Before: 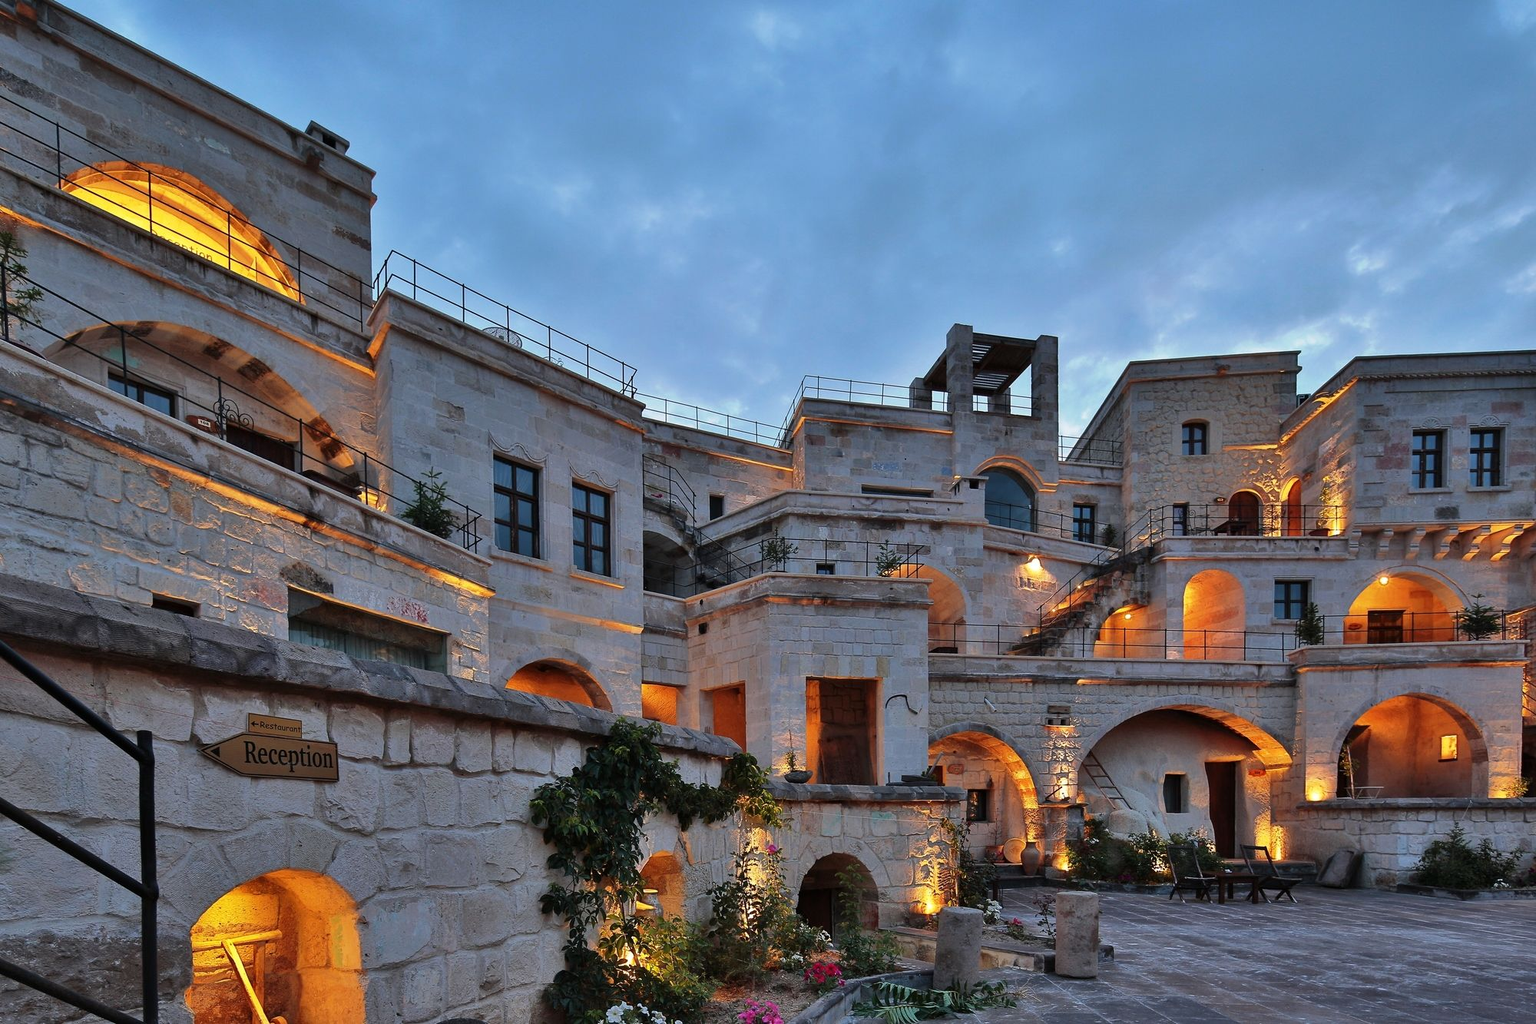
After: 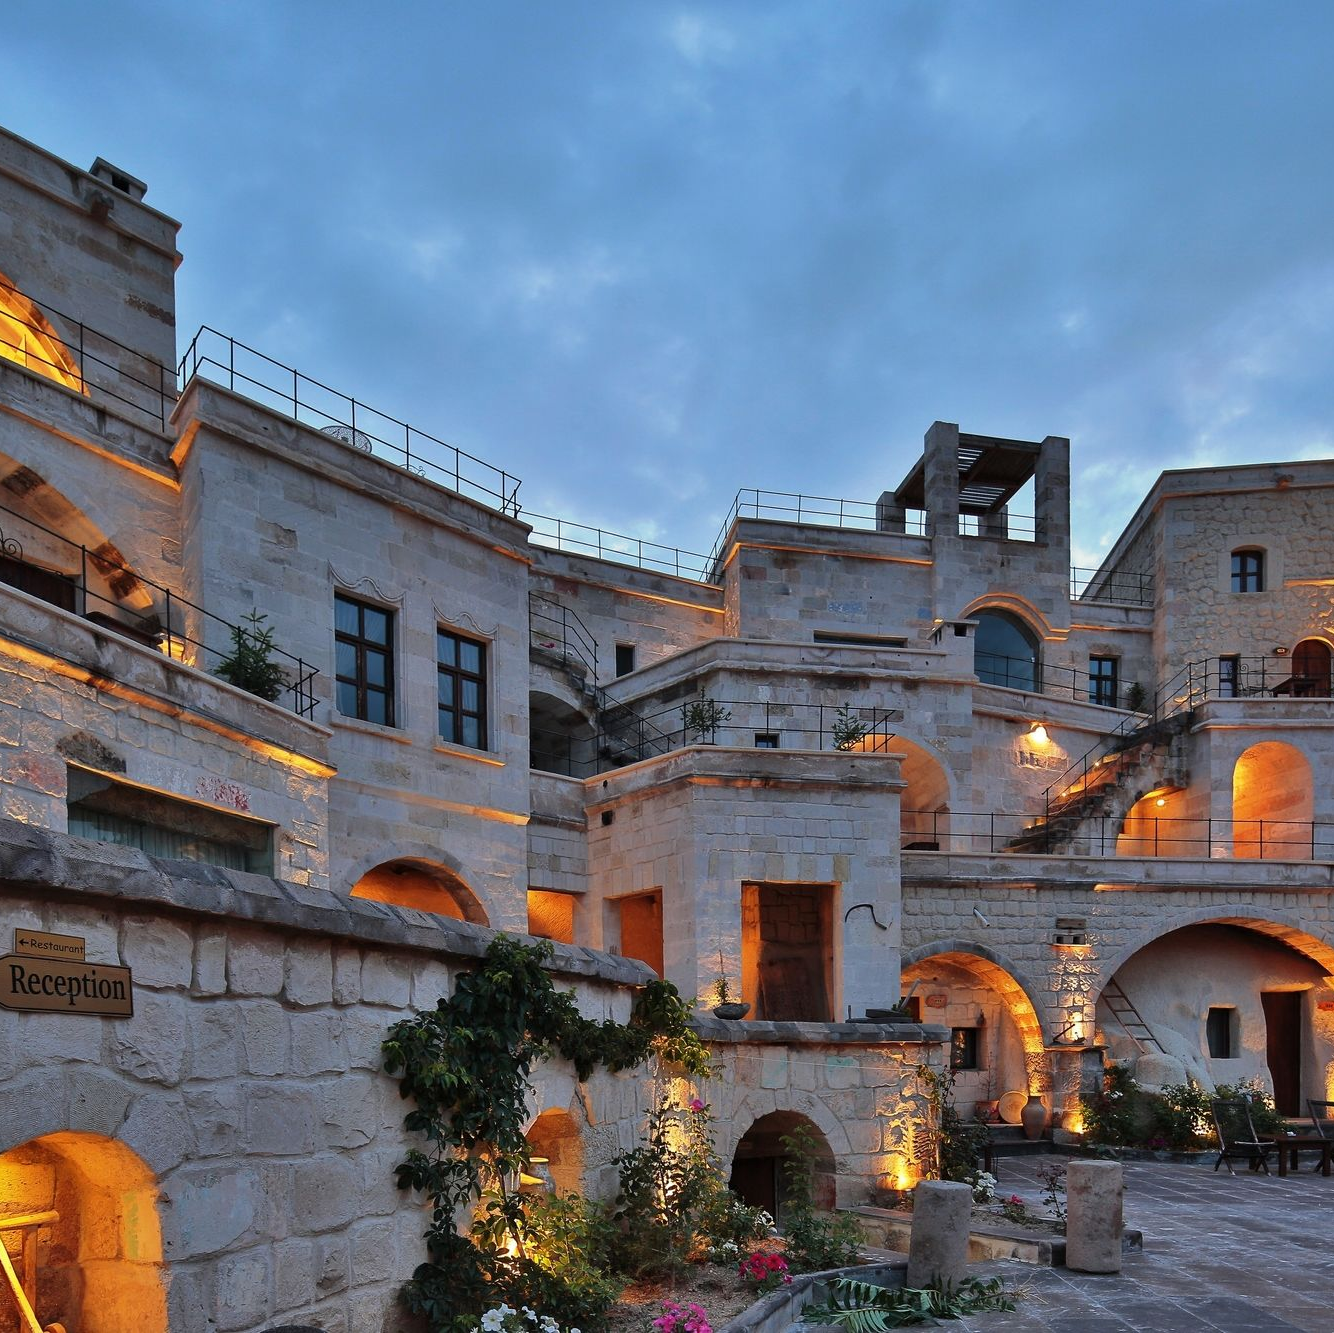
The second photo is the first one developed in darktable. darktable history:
split-toning: shadows › saturation 0.61, highlights › saturation 0.58, balance -28.74, compress 87.36%
shadows and highlights: radius 125.46, shadows 21.19, highlights -21.19, low approximation 0.01
crop and rotate: left 15.446%, right 17.836%
